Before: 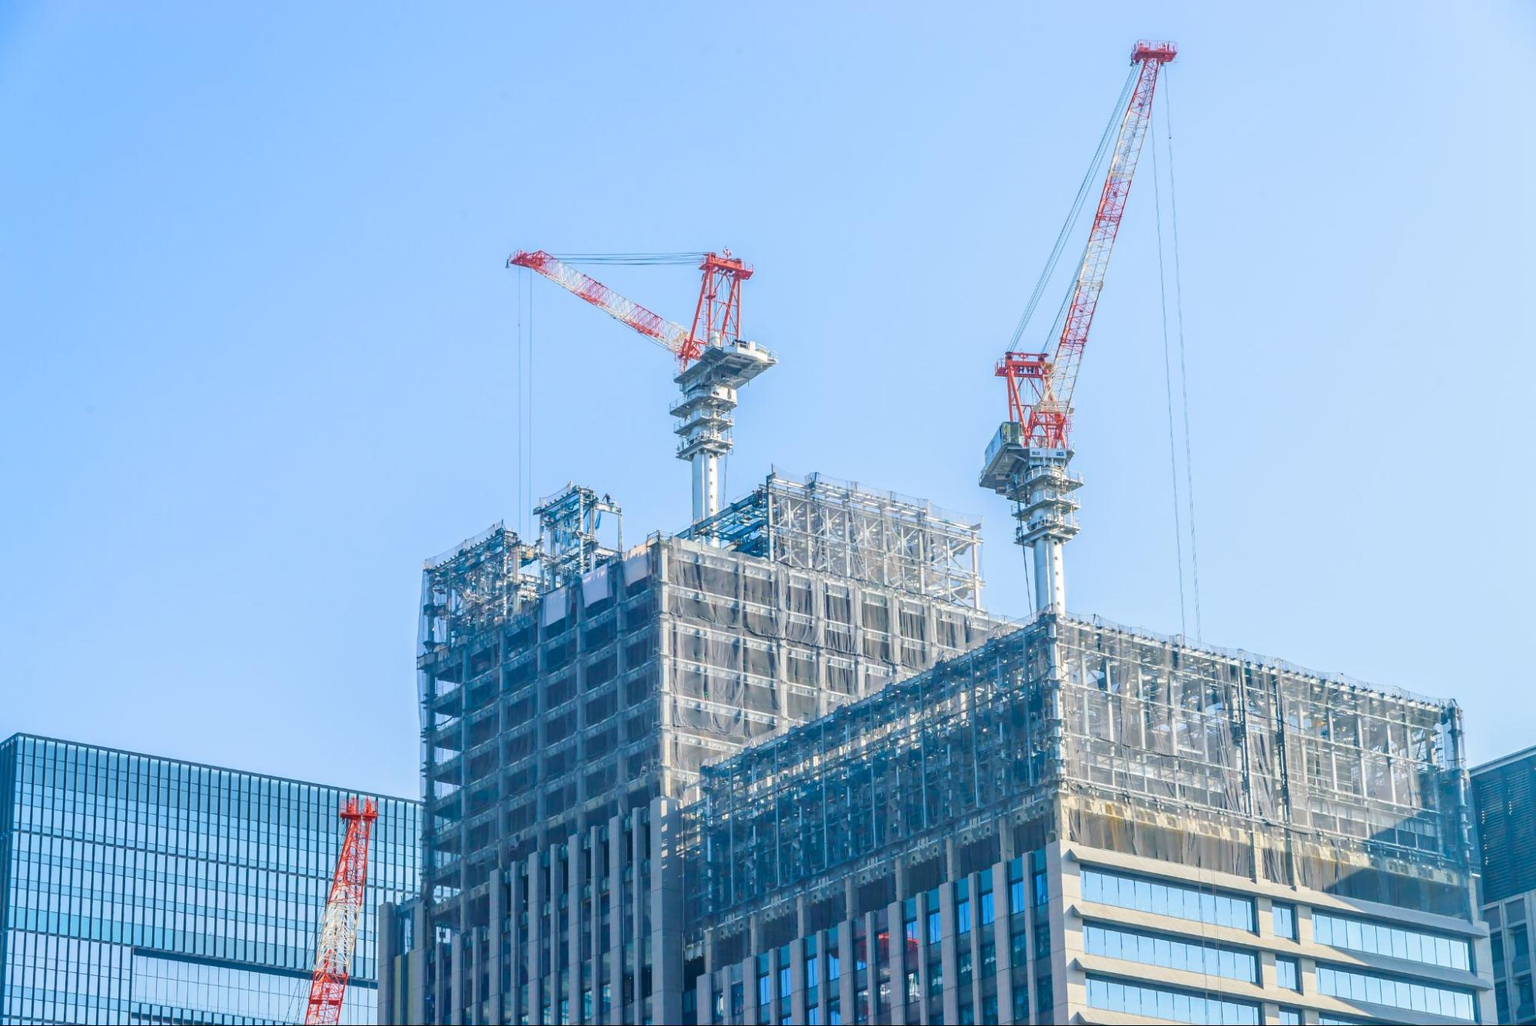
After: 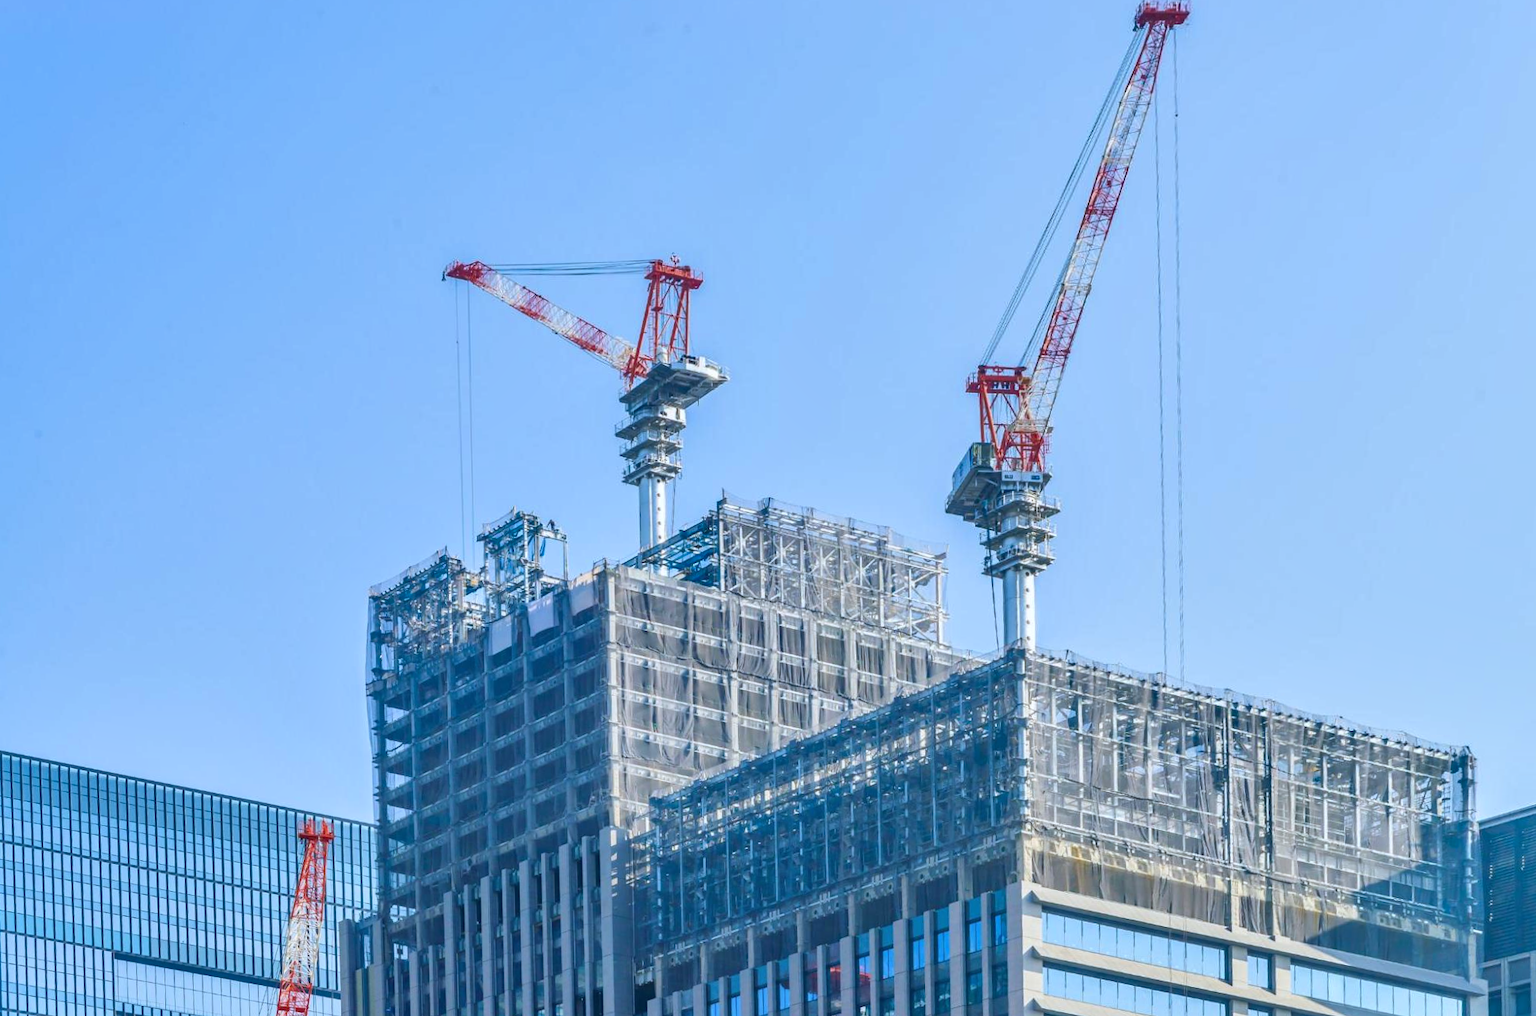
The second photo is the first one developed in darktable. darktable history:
white balance: red 0.967, blue 1.049
shadows and highlights: soften with gaussian
rotate and perspective: rotation 0.062°, lens shift (vertical) 0.115, lens shift (horizontal) -0.133, crop left 0.047, crop right 0.94, crop top 0.061, crop bottom 0.94
